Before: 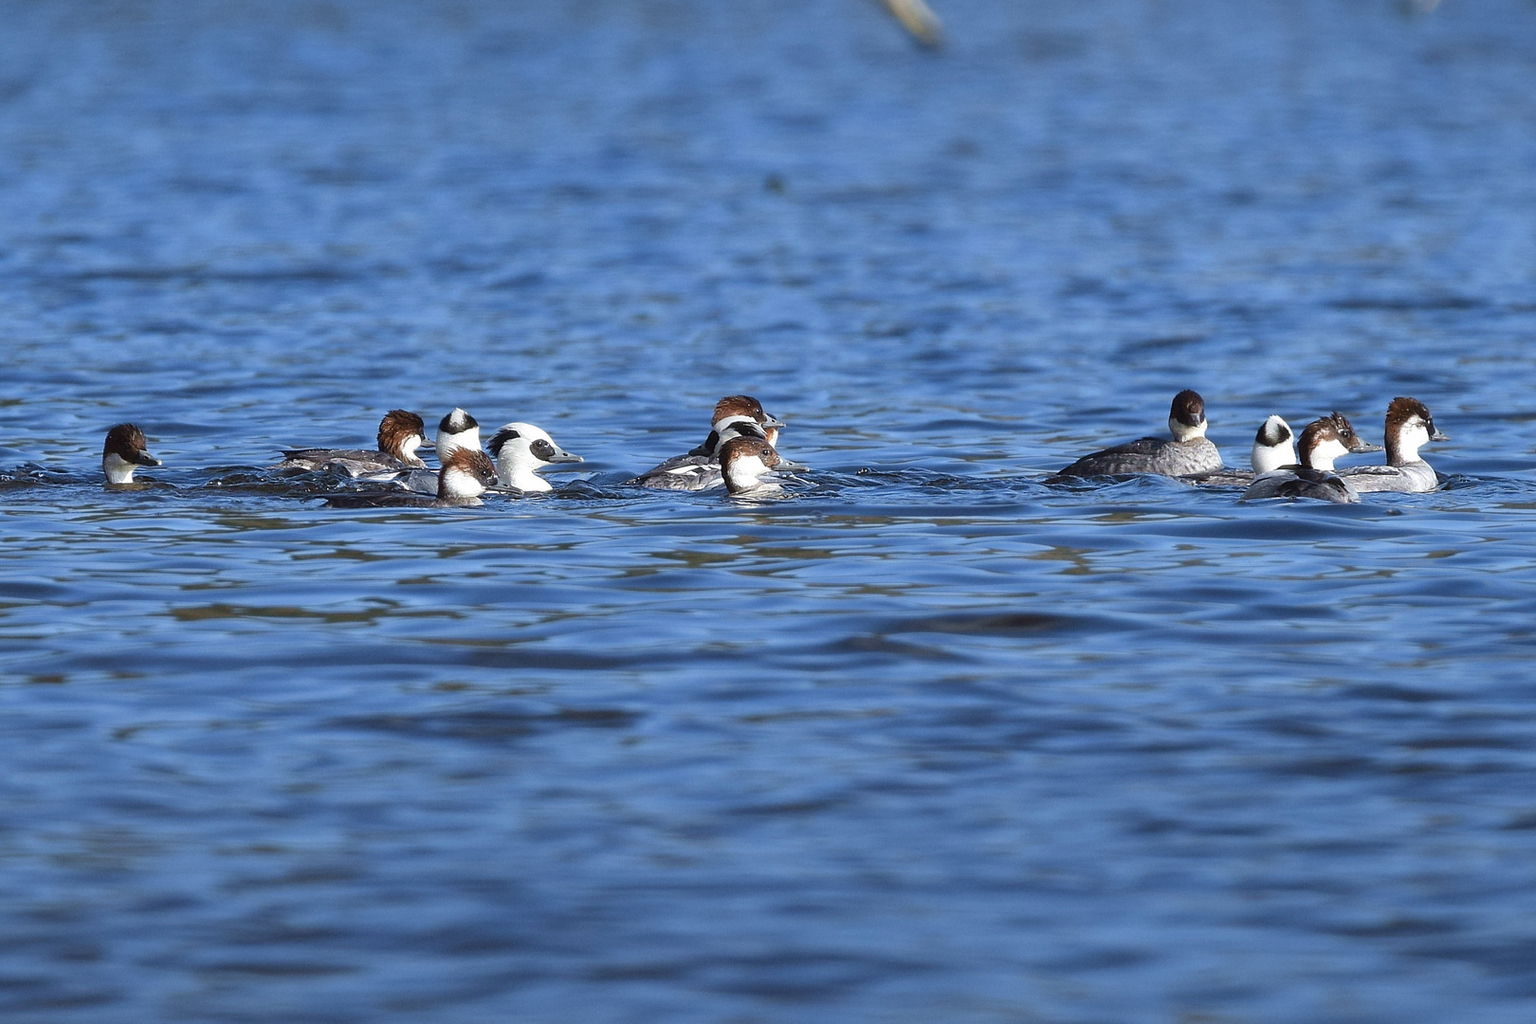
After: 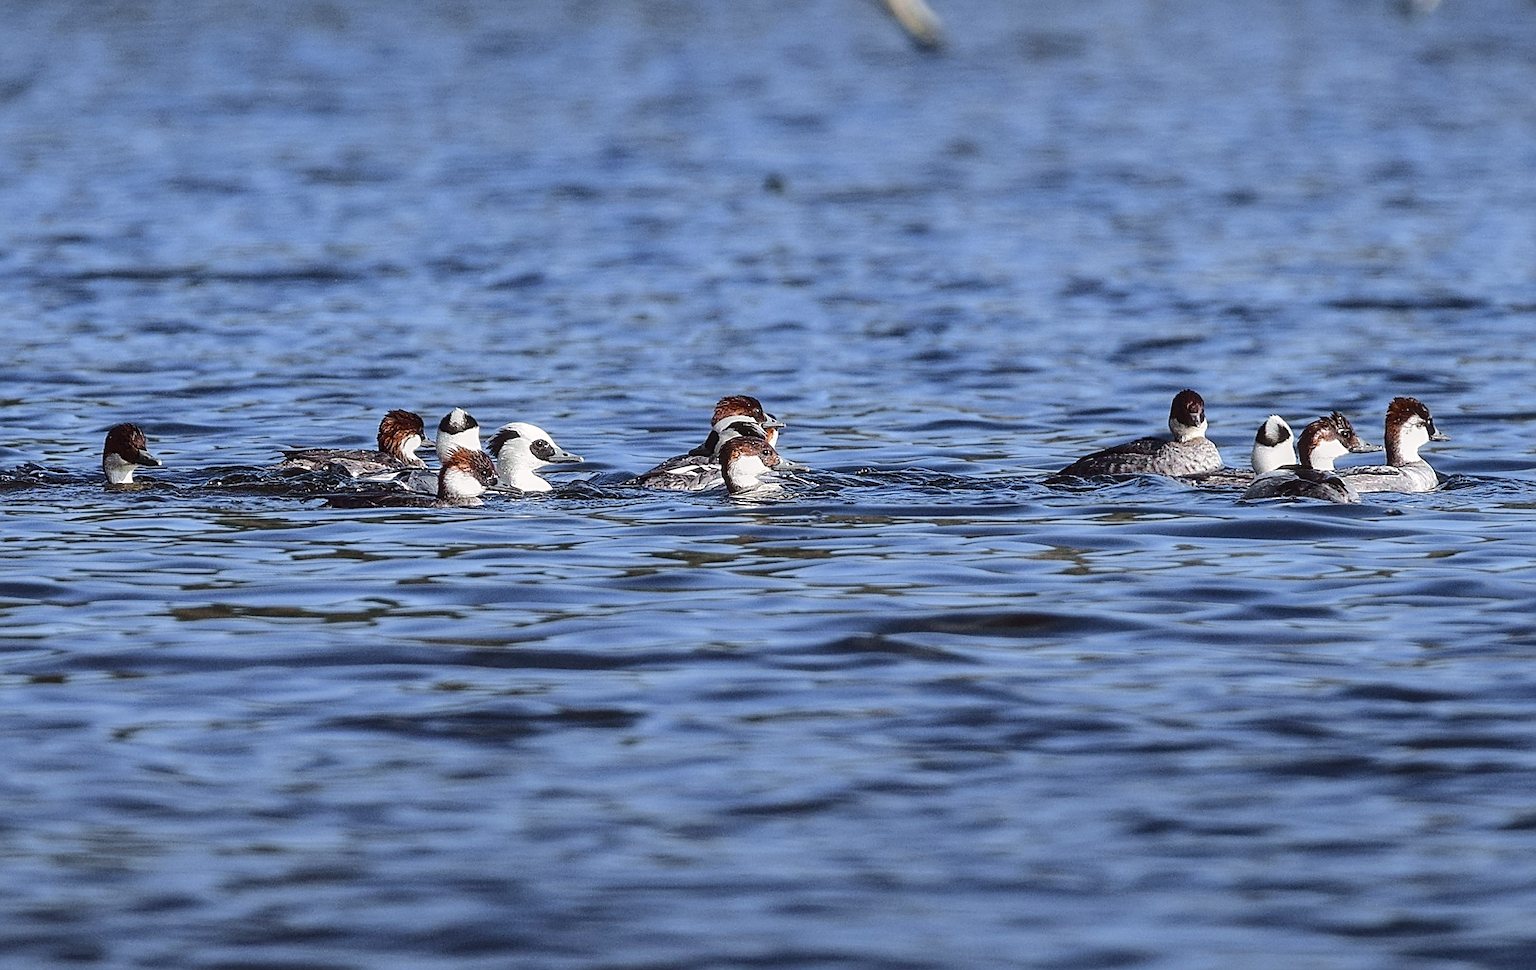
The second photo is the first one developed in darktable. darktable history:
shadows and highlights: soften with gaussian
local contrast: on, module defaults
crop and rotate: top 0%, bottom 5.097%
color balance rgb: perceptual saturation grading › global saturation 20%, global vibrance 20%
sharpen: on, module defaults
tone curve: curves: ch0 [(0, 0.032) (0.094, 0.08) (0.265, 0.208) (0.41, 0.417) (0.485, 0.524) (0.638, 0.673) (0.845, 0.828) (0.994, 0.964)]; ch1 [(0, 0) (0.161, 0.092) (0.37, 0.302) (0.437, 0.456) (0.469, 0.482) (0.498, 0.504) (0.576, 0.583) (0.644, 0.638) (0.725, 0.765) (1, 1)]; ch2 [(0, 0) (0.352, 0.403) (0.45, 0.469) (0.502, 0.504) (0.54, 0.521) (0.589, 0.576) (1, 1)], color space Lab, independent channels, preserve colors none
